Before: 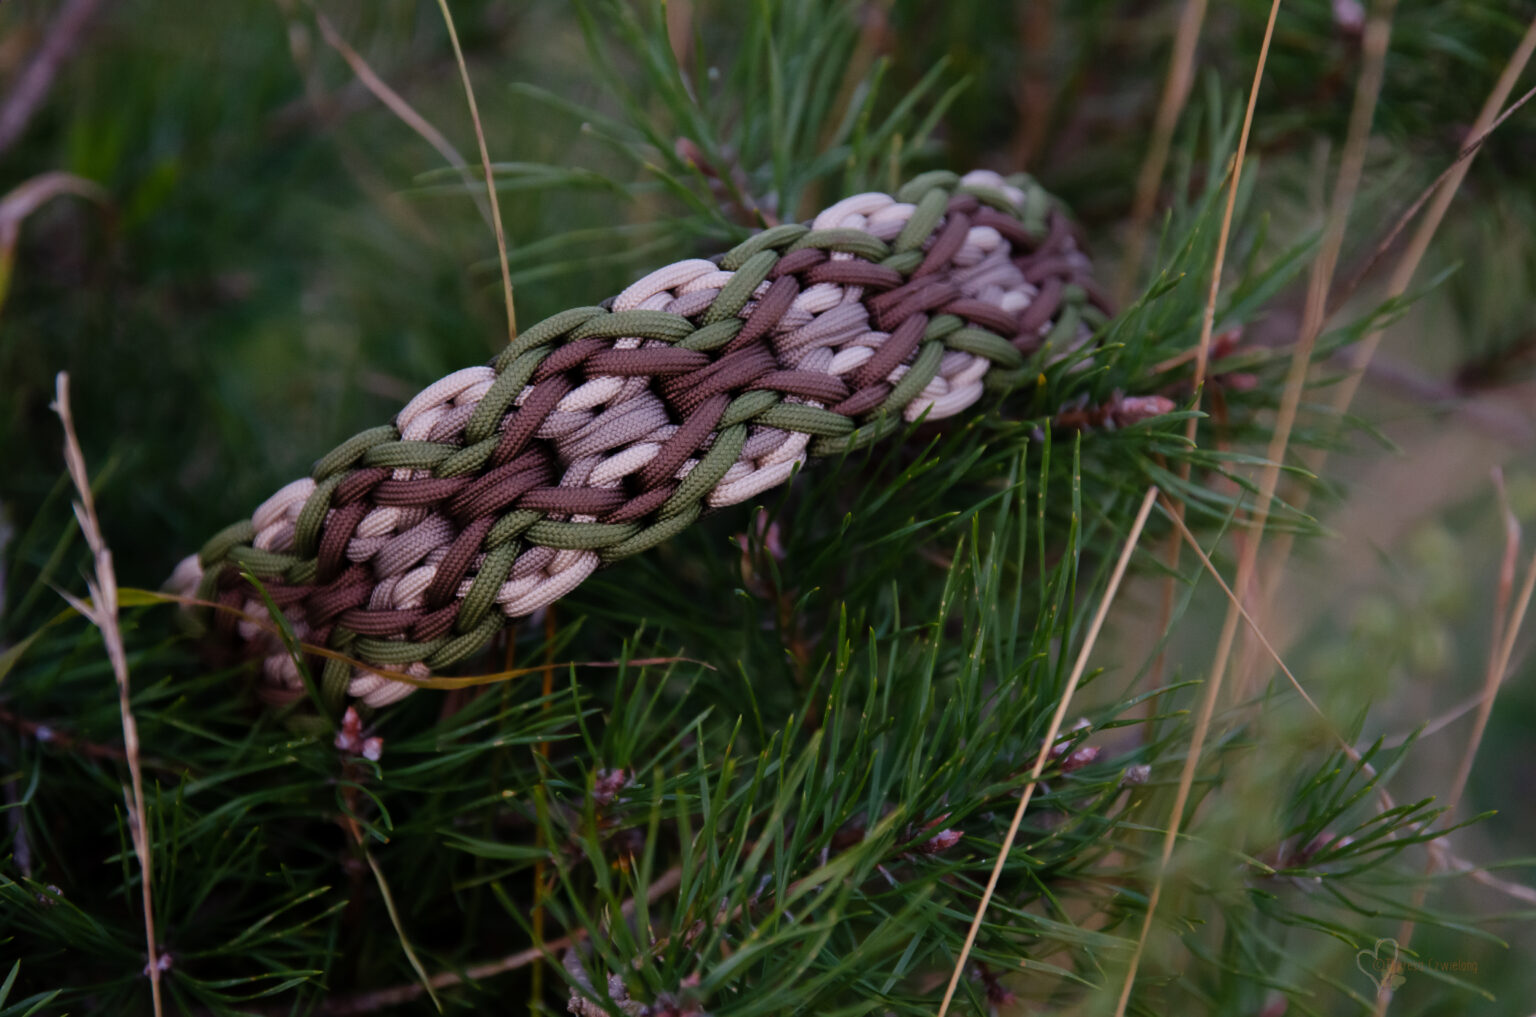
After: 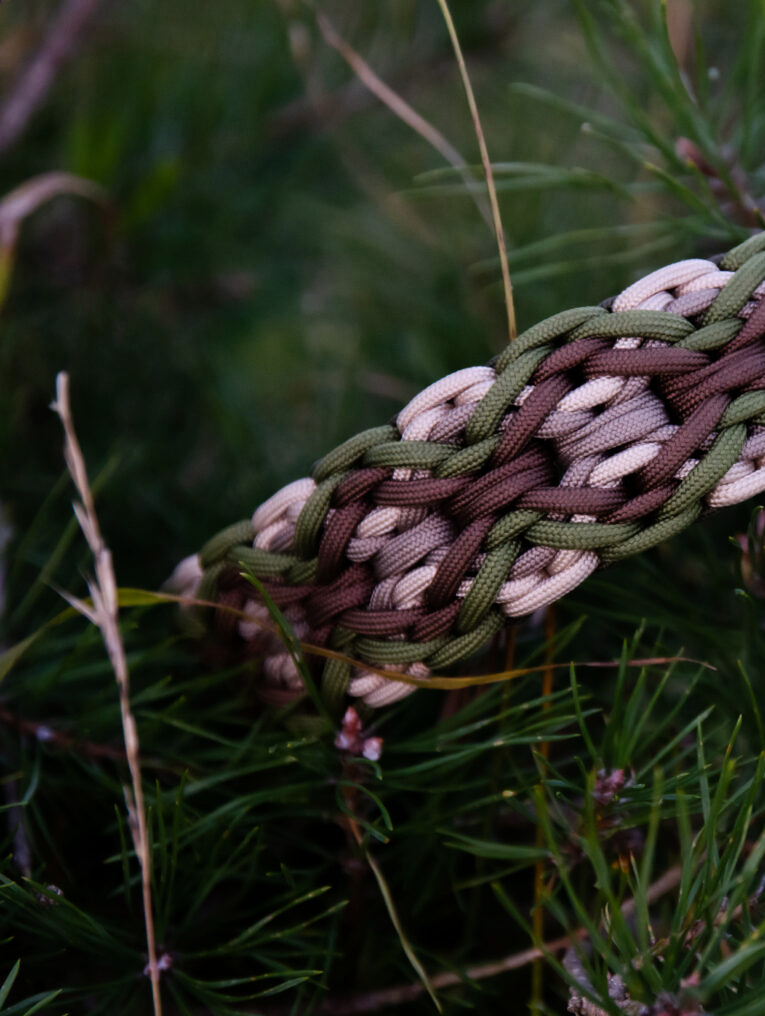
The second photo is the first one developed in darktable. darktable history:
tone equalizer: -8 EV -0.423 EV, -7 EV -0.415 EV, -6 EV -0.322 EV, -5 EV -0.22 EV, -3 EV 0.206 EV, -2 EV 0.328 EV, -1 EV 0.391 EV, +0 EV 0.387 EV, edges refinement/feathering 500, mask exposure compensation -1.57 EV, preserve details no
crop and rotate: left 0.019%, top 0%, right 50.157%
